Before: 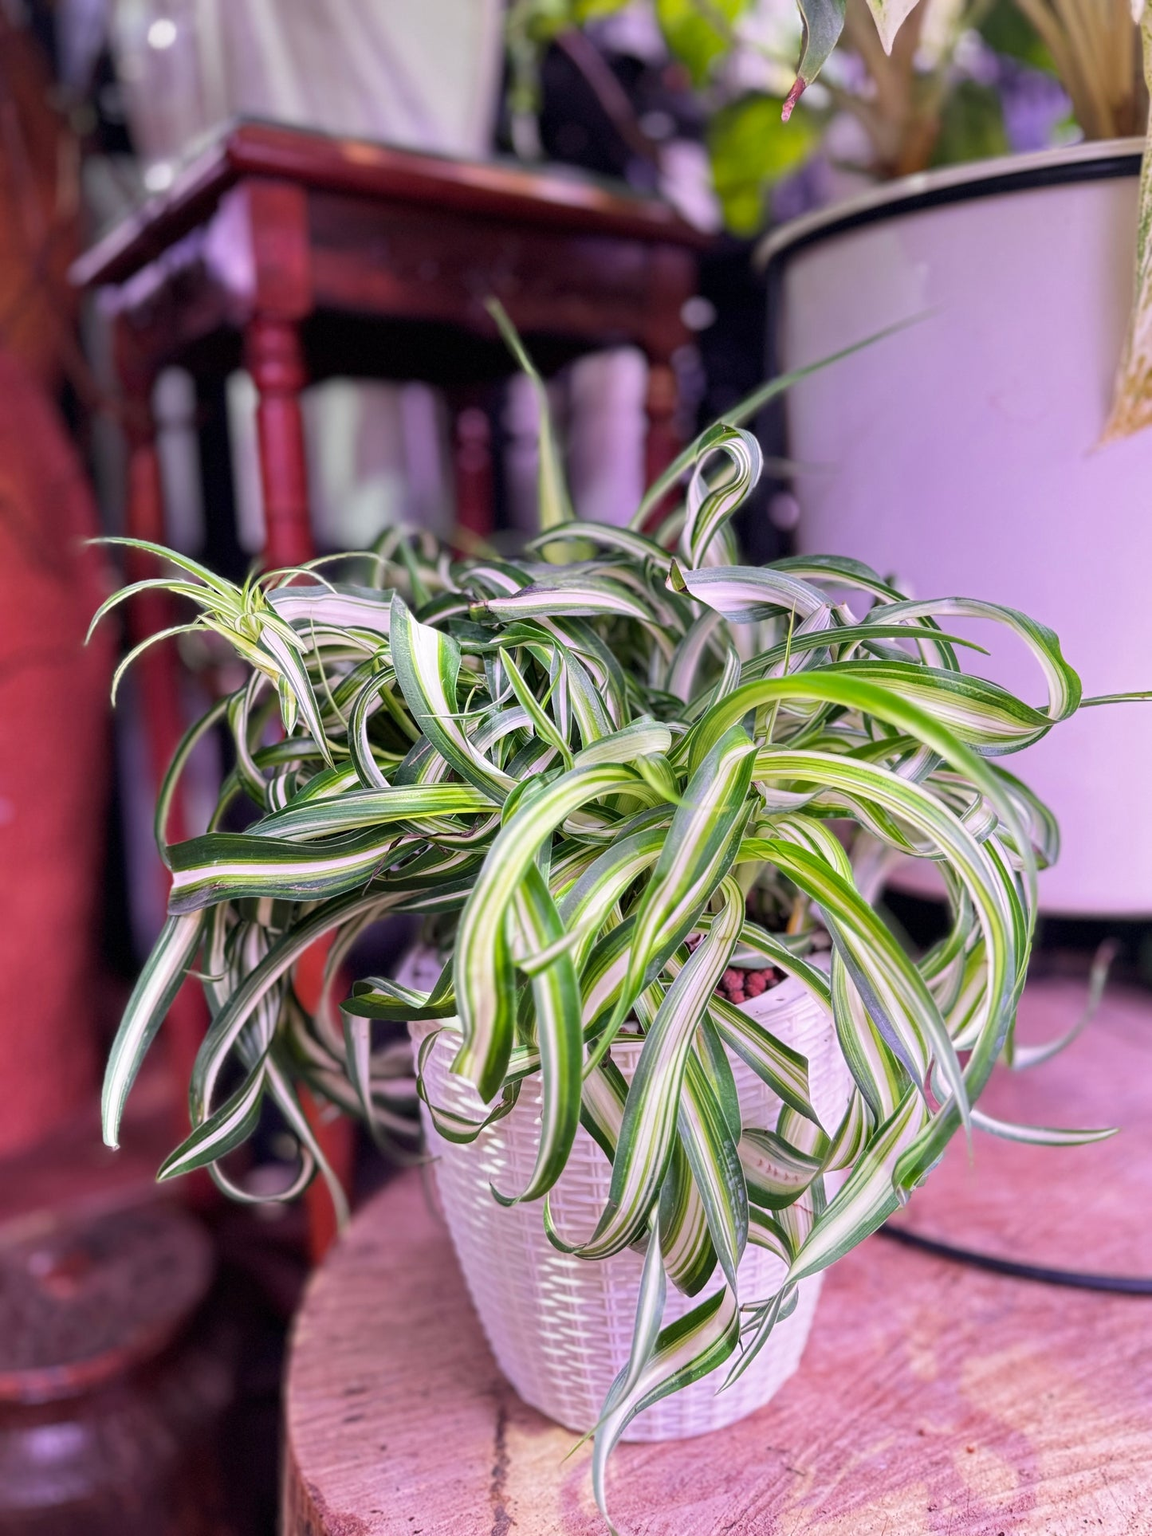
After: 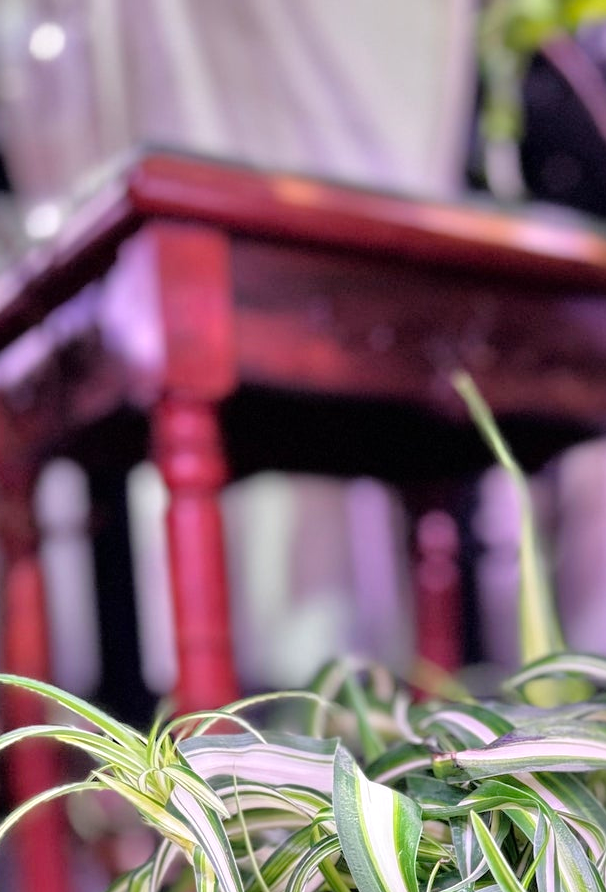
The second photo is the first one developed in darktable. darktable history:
crop and rotate: left 10.817%, top 0.062%, right 47.194%, bottom 53.626%
tone equalizer: -7 EV 0.15 EV, -6 EV 0.6 EV, -5 EV 1.15 EV, -4 EV 1.33 EV, -3 EV 1.15 EV, -2 EV 0.6 EV, -1 EV 0.15 EV, mask exposure compensation -0.5 EV
